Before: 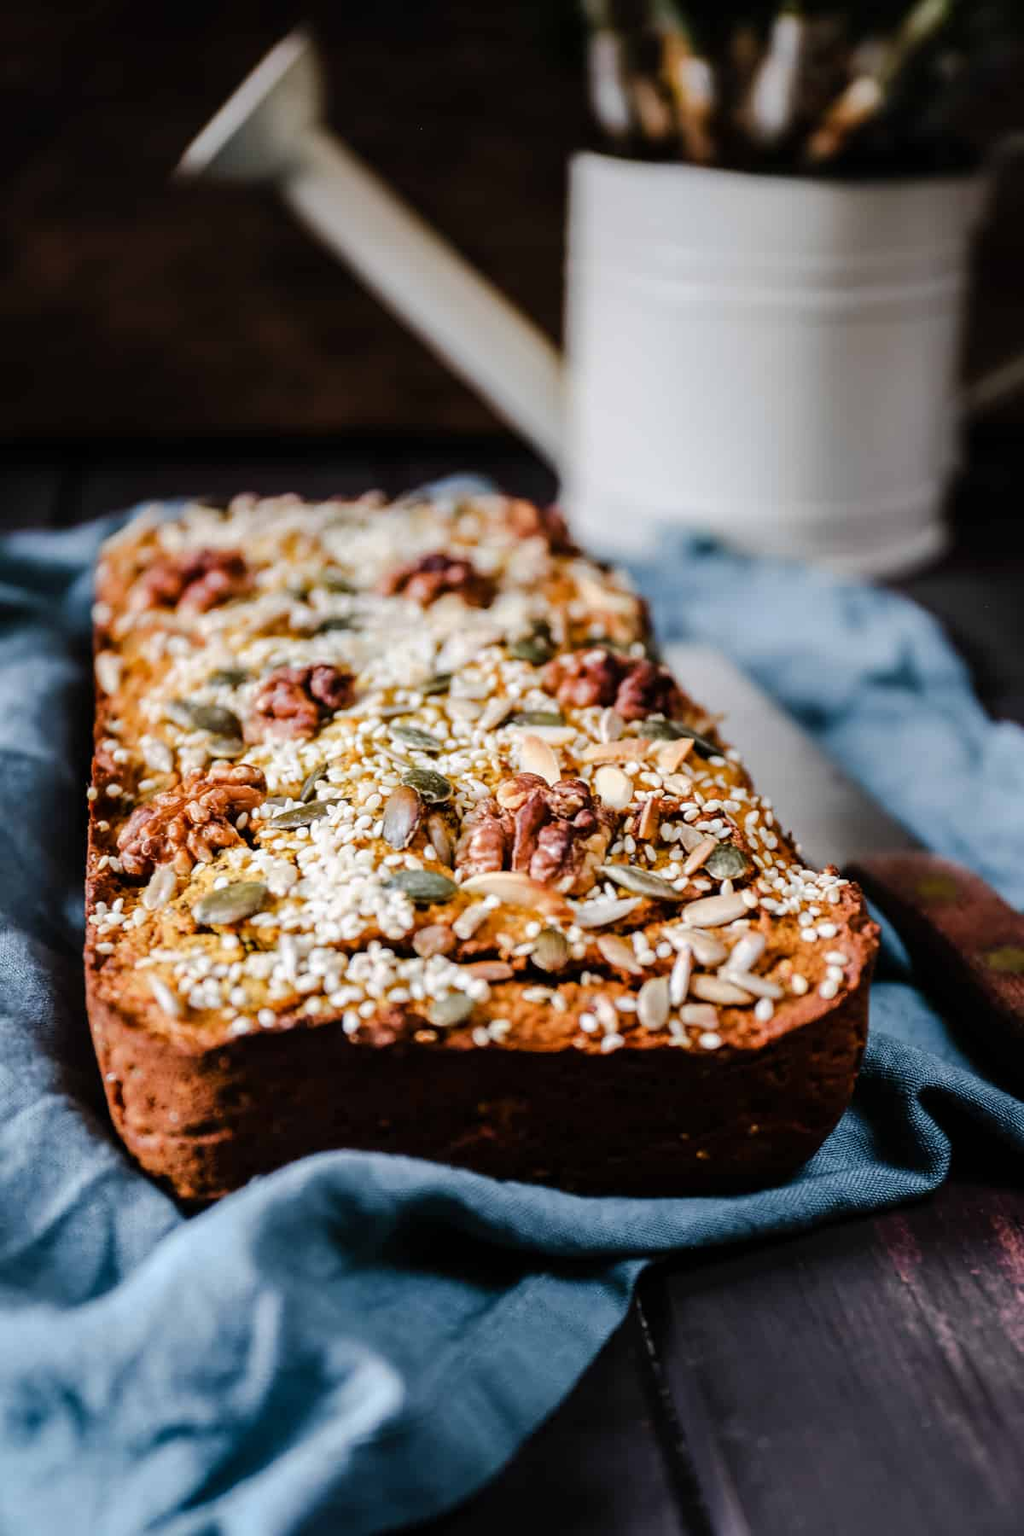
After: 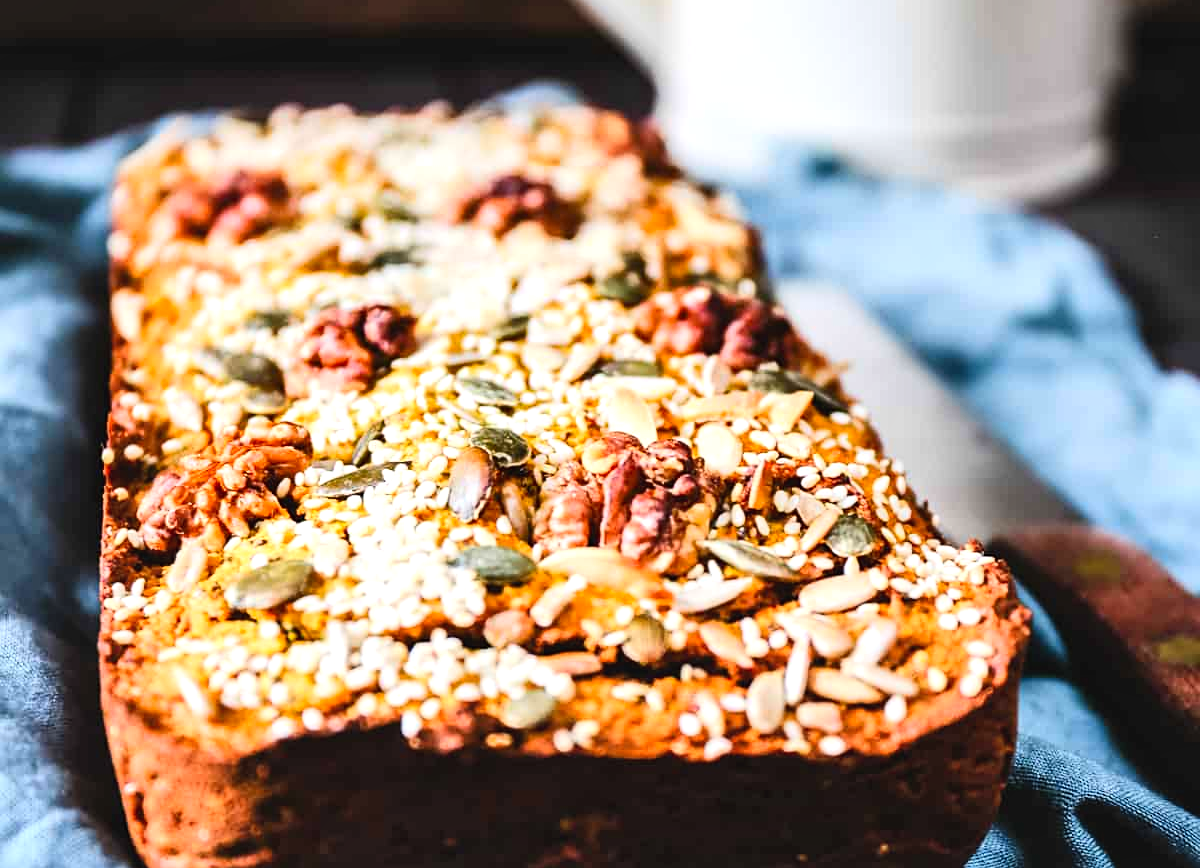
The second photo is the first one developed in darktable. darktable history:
crop and rotate: top 26.345%, bottom 25.41%
sharpen: amount 0.212
local contrast: mode bilateral grid, contrast 10, coarseness 25, detail 115%, midtone range 0.2
contrast brightness saturation: contrast 0.196, brightness 0.165, saturation 0.223
shadows and highlights: shadows 34.74, highlights -35.06, soften with gaussian
color correction: highlights b* 0.034
exposure: black level correction -0.002, exposure 0.539 EV, compensate exposure bias true, compensate highlight preservation false
